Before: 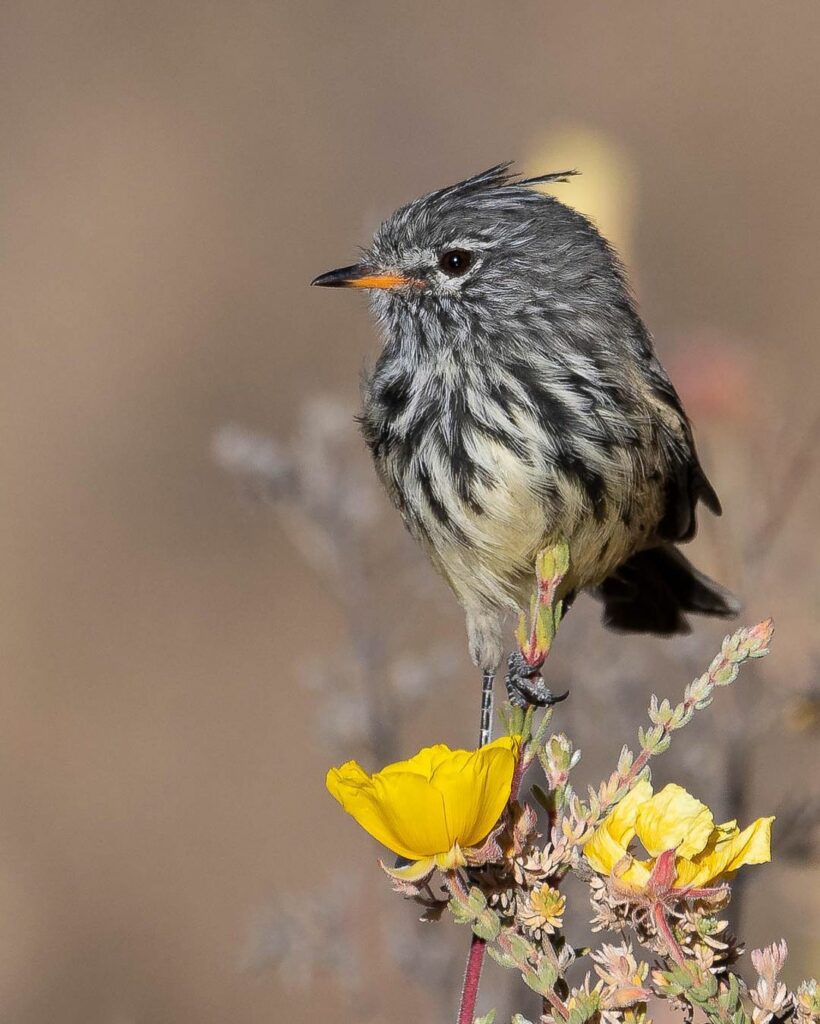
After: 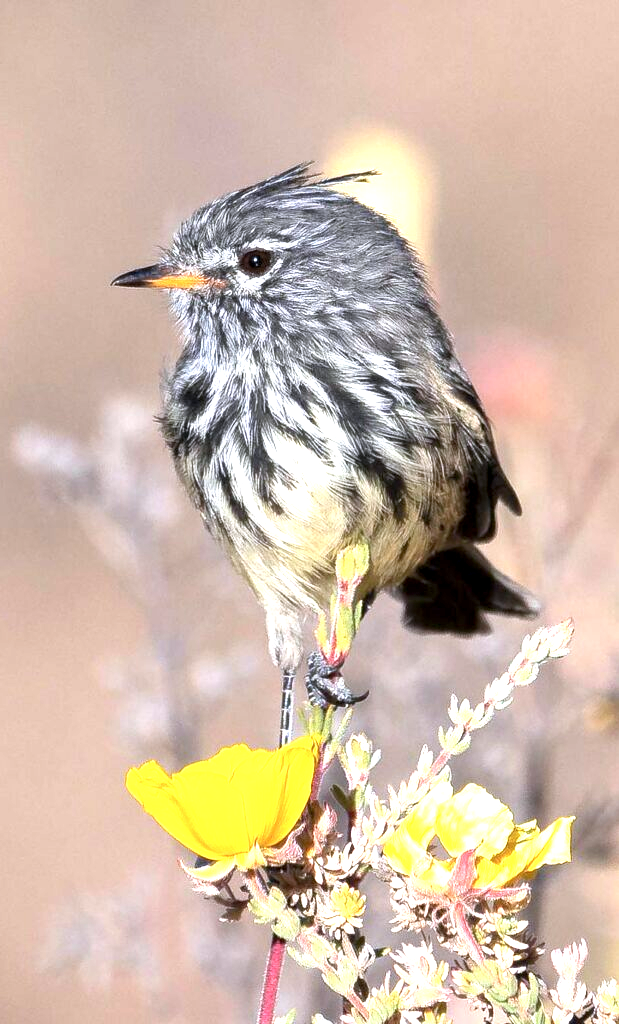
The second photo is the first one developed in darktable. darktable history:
crop and rotate: left 24.495%
exposure: black level correction 0.001, exposure 1.399 EV, compensate highlight preservation false
color calibration: illuminant as shot in camera, x 0.358, y 0.373, temperature 4628.91 K, saturation algorithm version 1 (2020)
